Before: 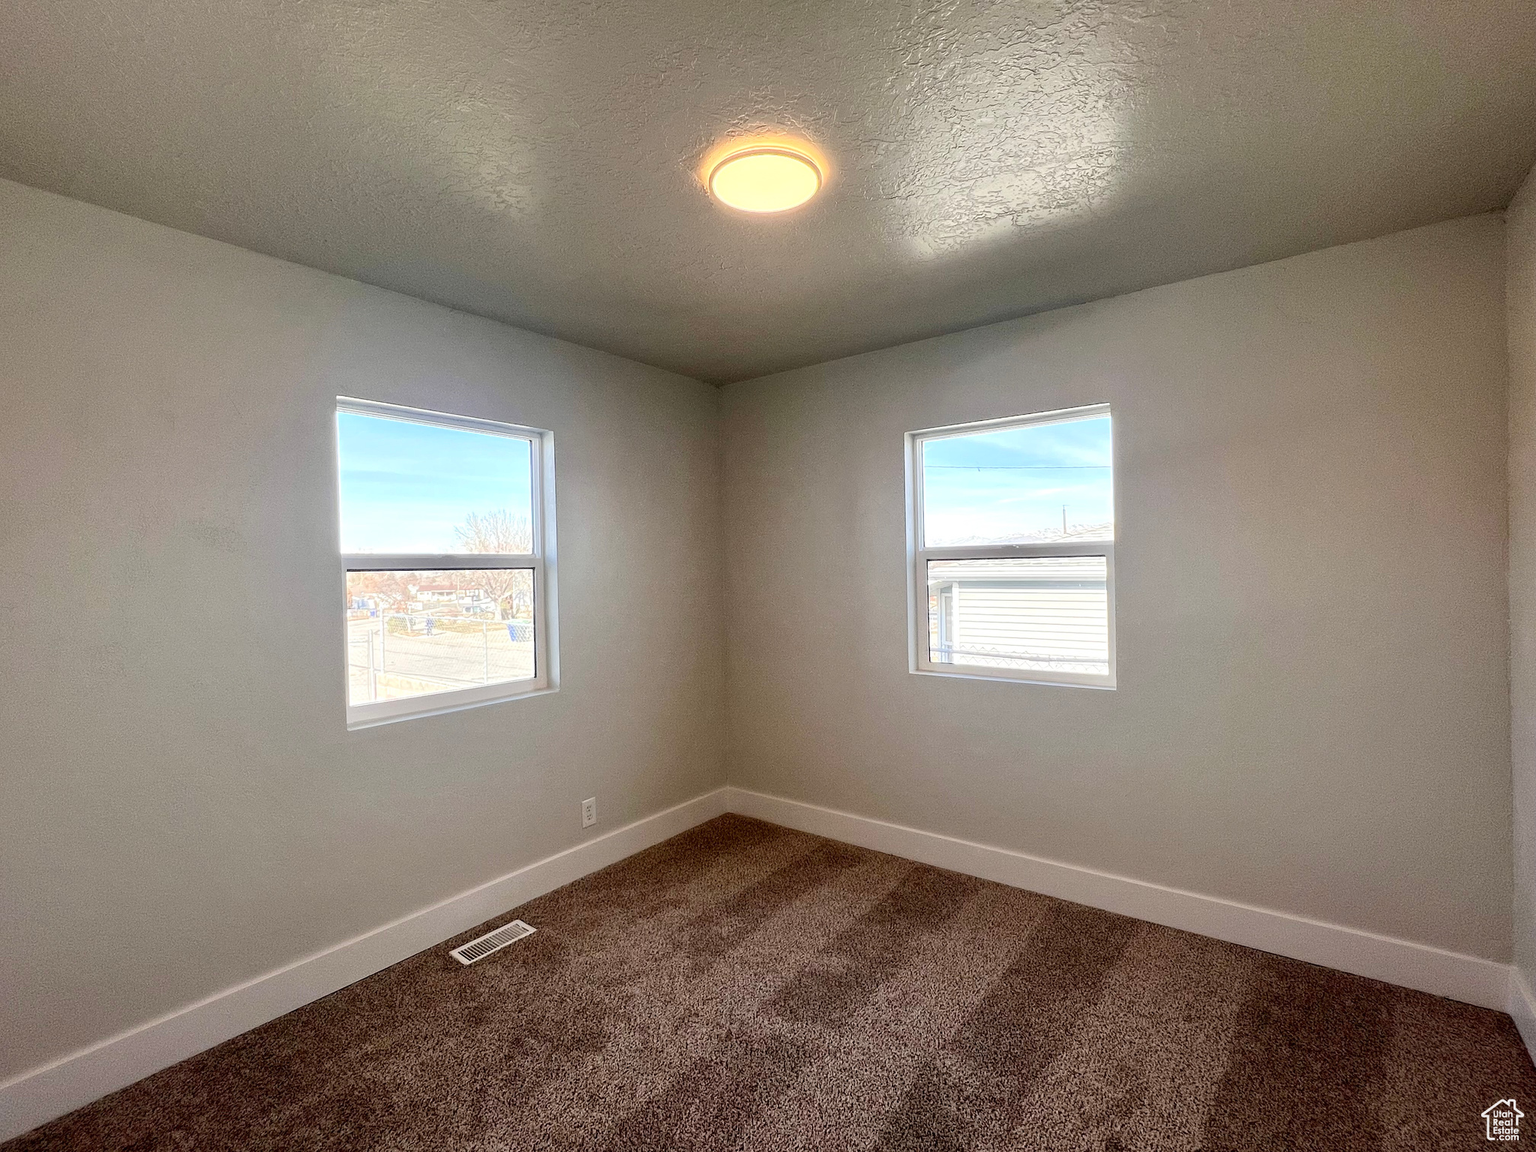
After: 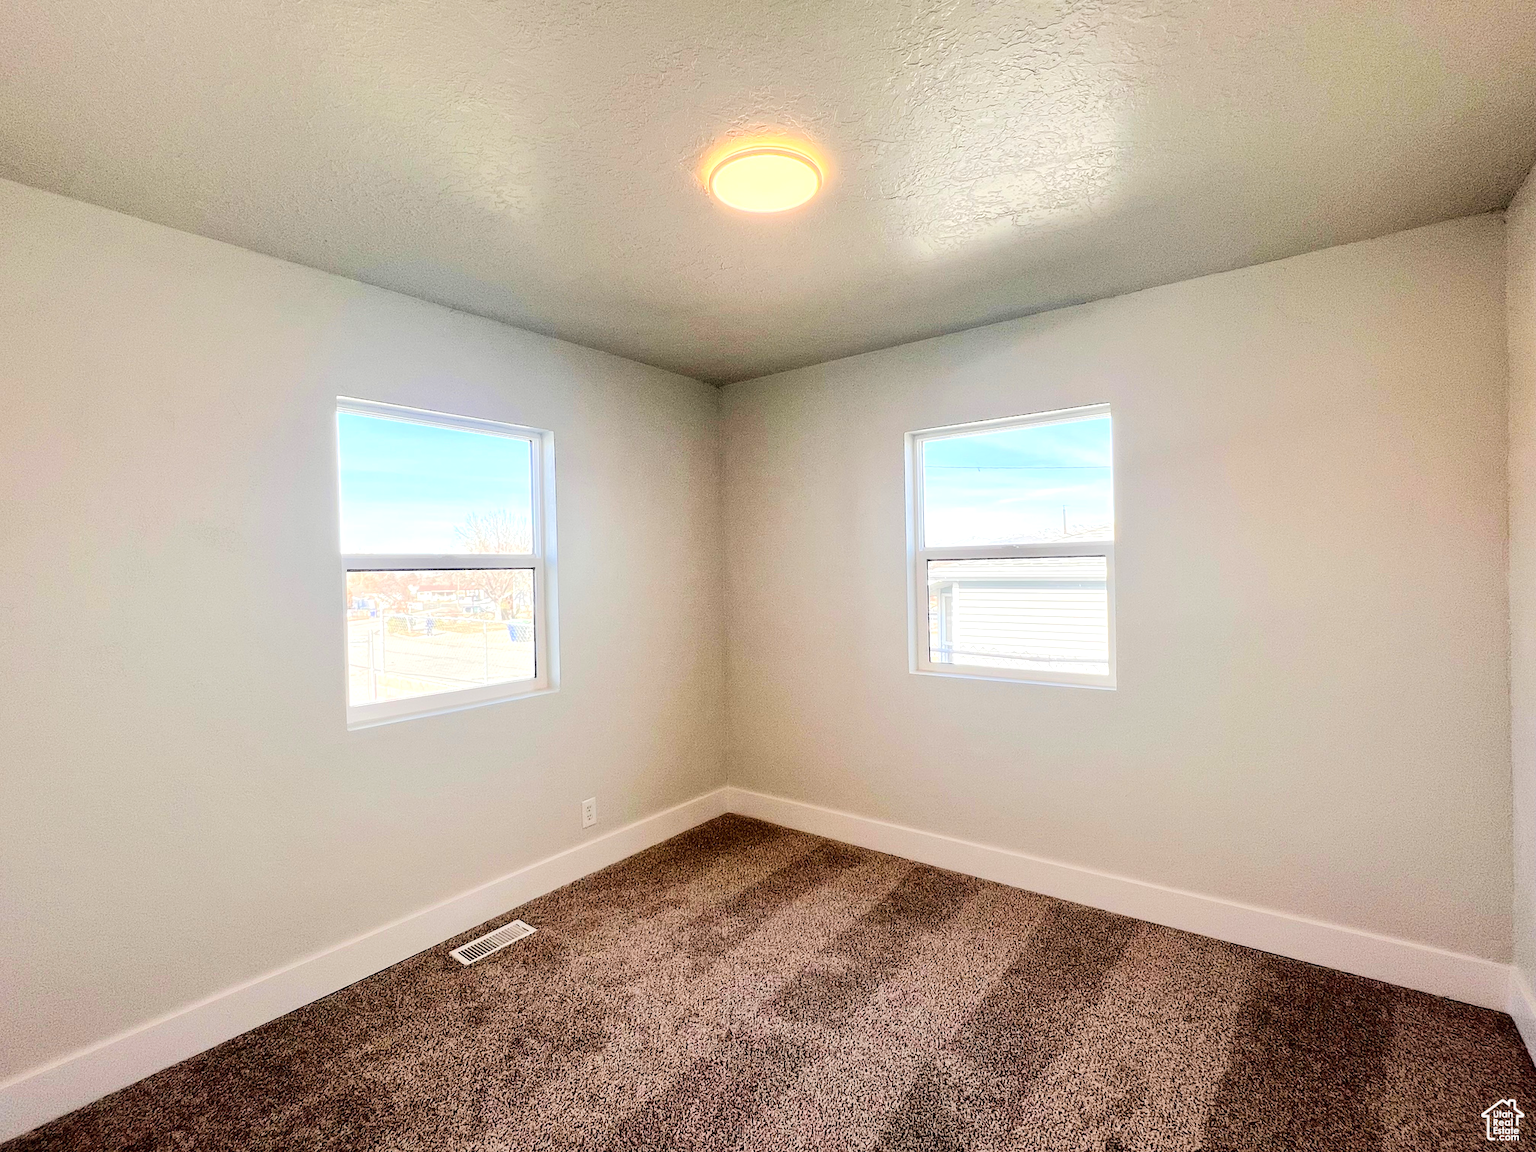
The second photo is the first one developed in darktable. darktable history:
tone equalizer: -7 EV 0.149 EV, -6 EV 0.625 EV, -5 EV 1.13 EV, -4 EV 1.31 EV, -3 EV 1.13 EV, -2 EV 0.6 EV, -1 EV 0.164 EV, edges refinement/feathering 500, mask exposure compensation -1.57 EV, preserve details no
